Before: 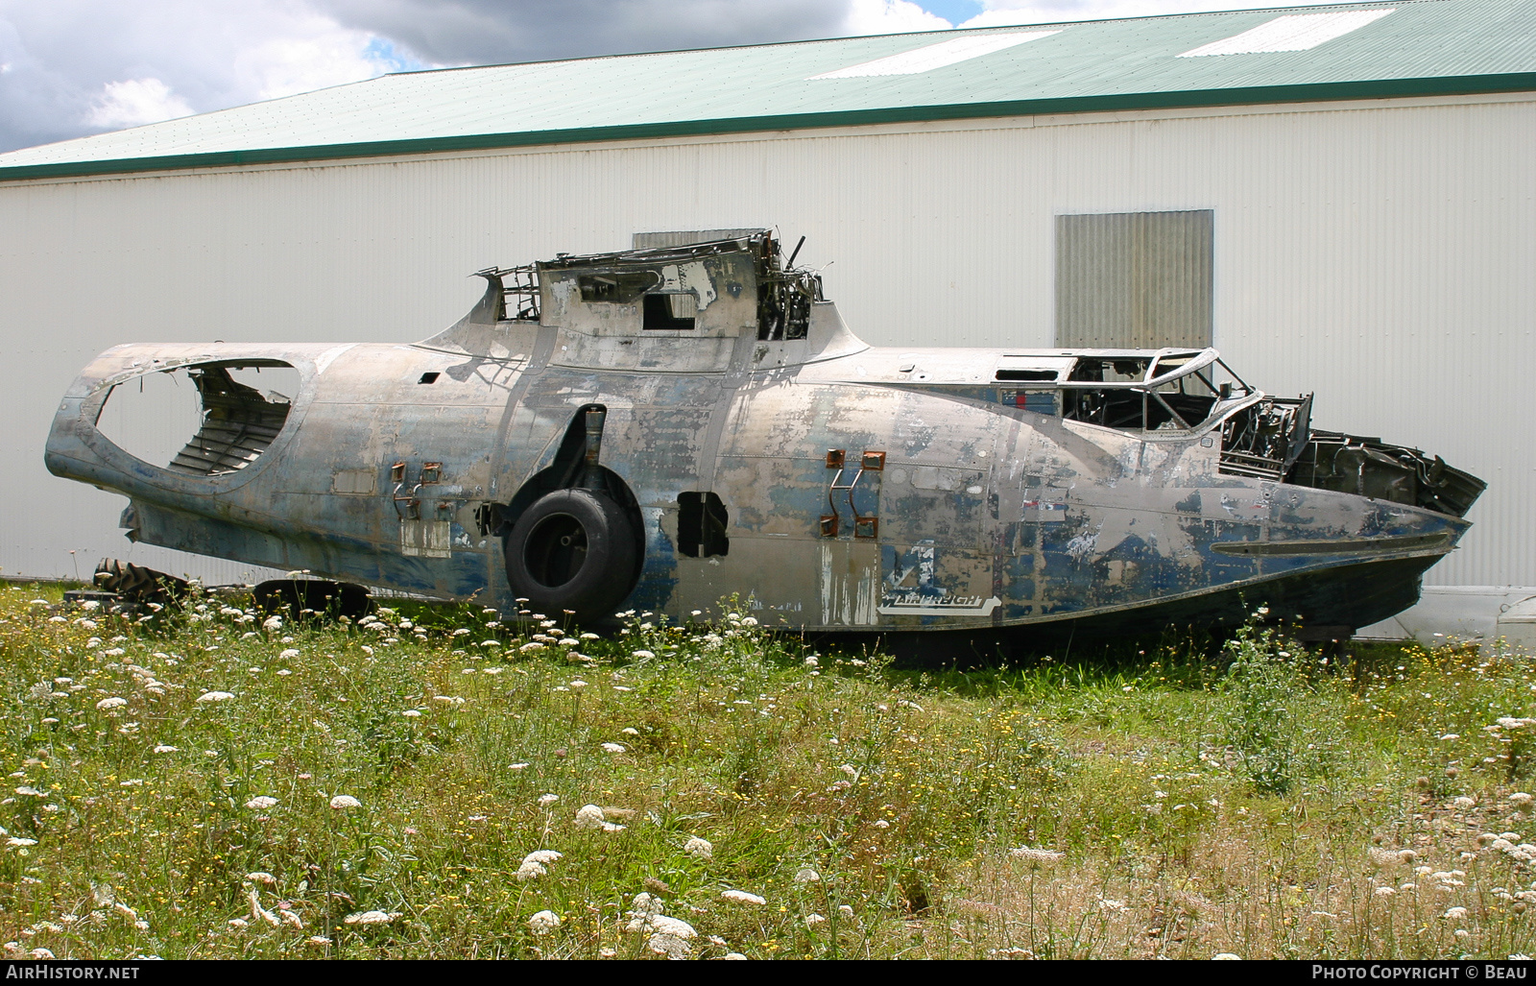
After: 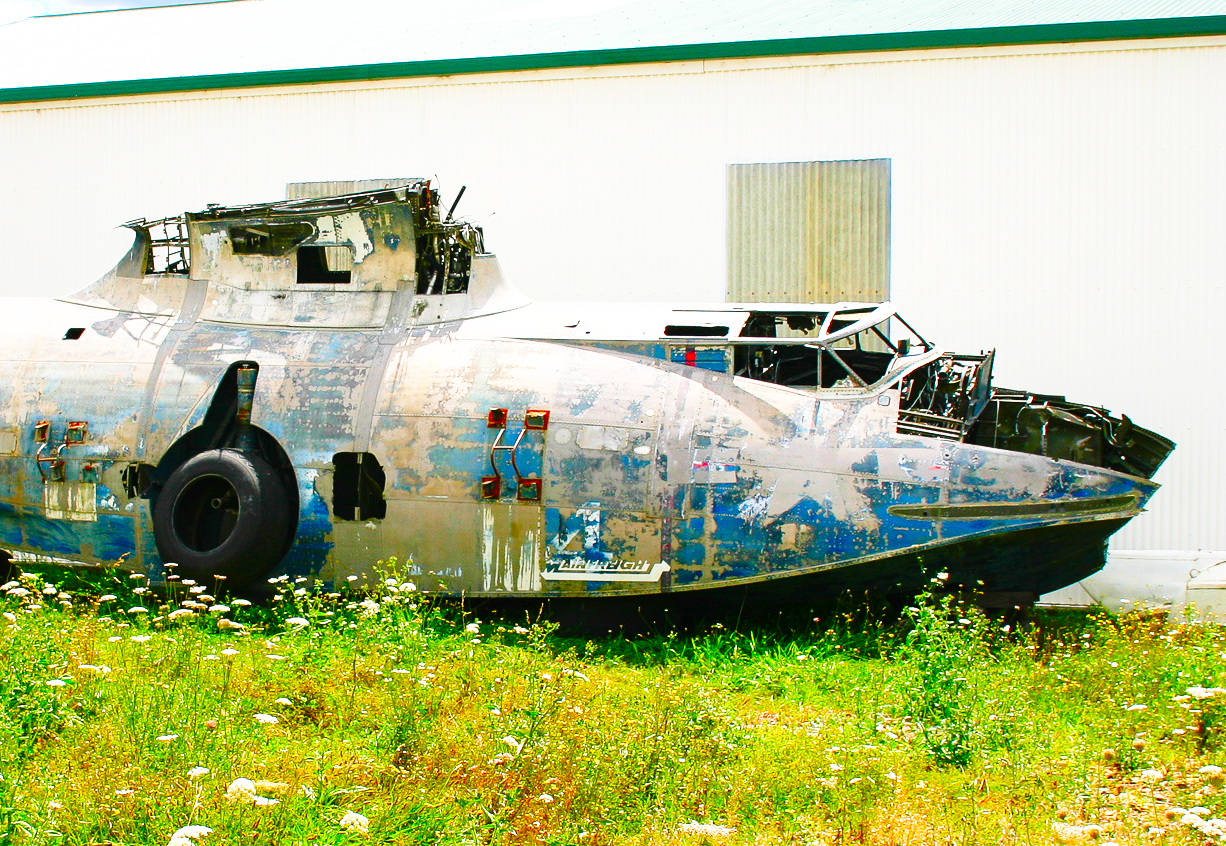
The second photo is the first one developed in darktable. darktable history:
crop: left 23.352%, top 5.882%, bottom 11.741%
color correction: highlights b* -0.008, saturation 2.15
base curve: curves: ch0 [(0, 0) (0.026, 0.03) (0.109, 0.232) (0.351, 0.748) (0.669, 0.968) (1, 1)], preserve colors none
